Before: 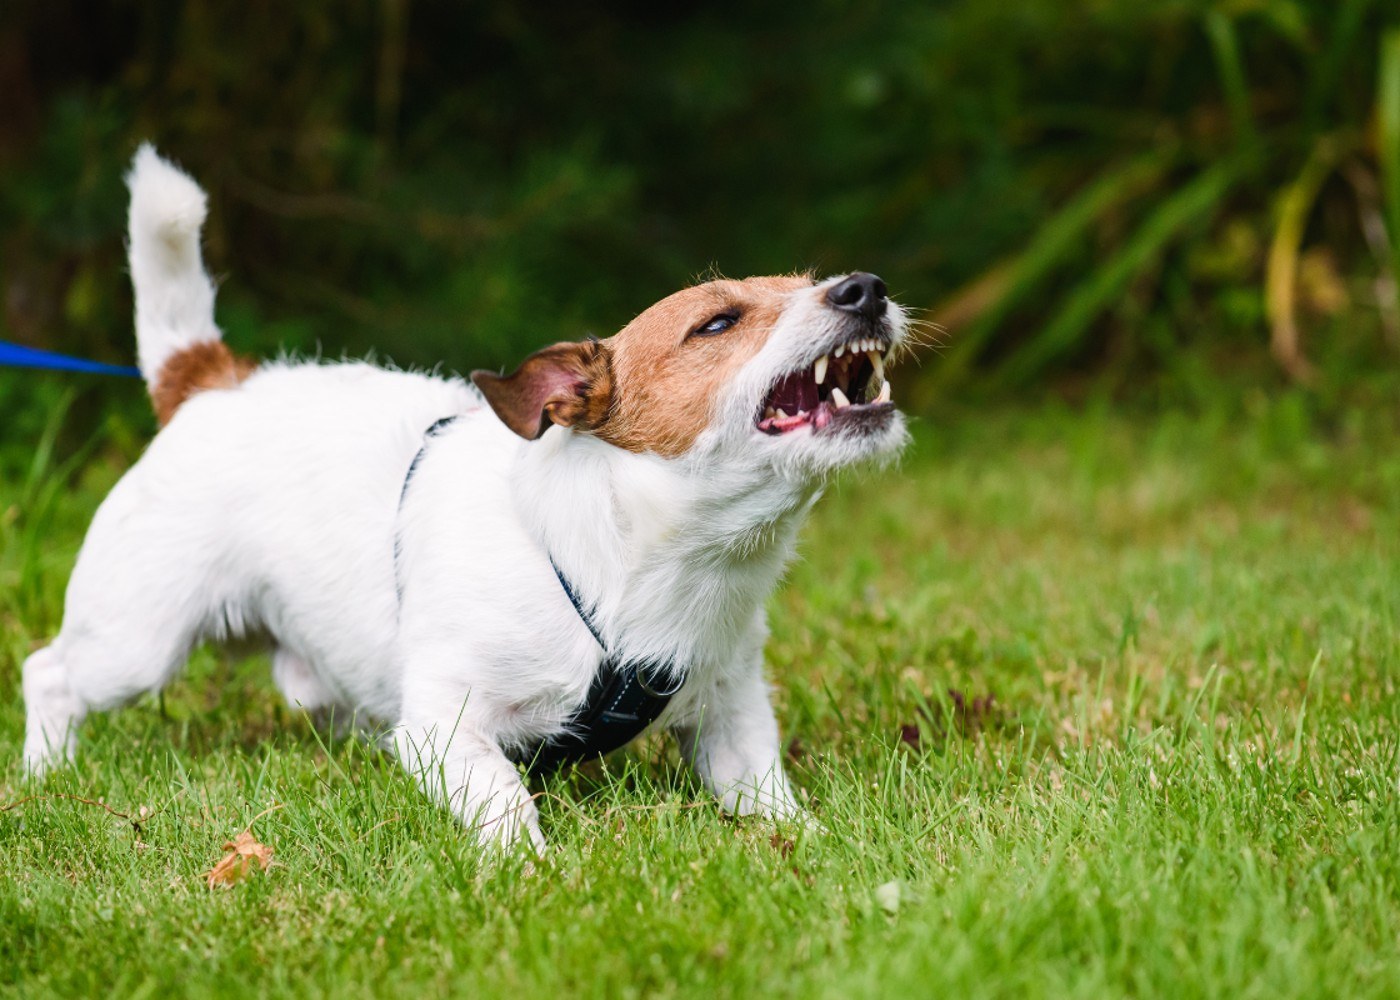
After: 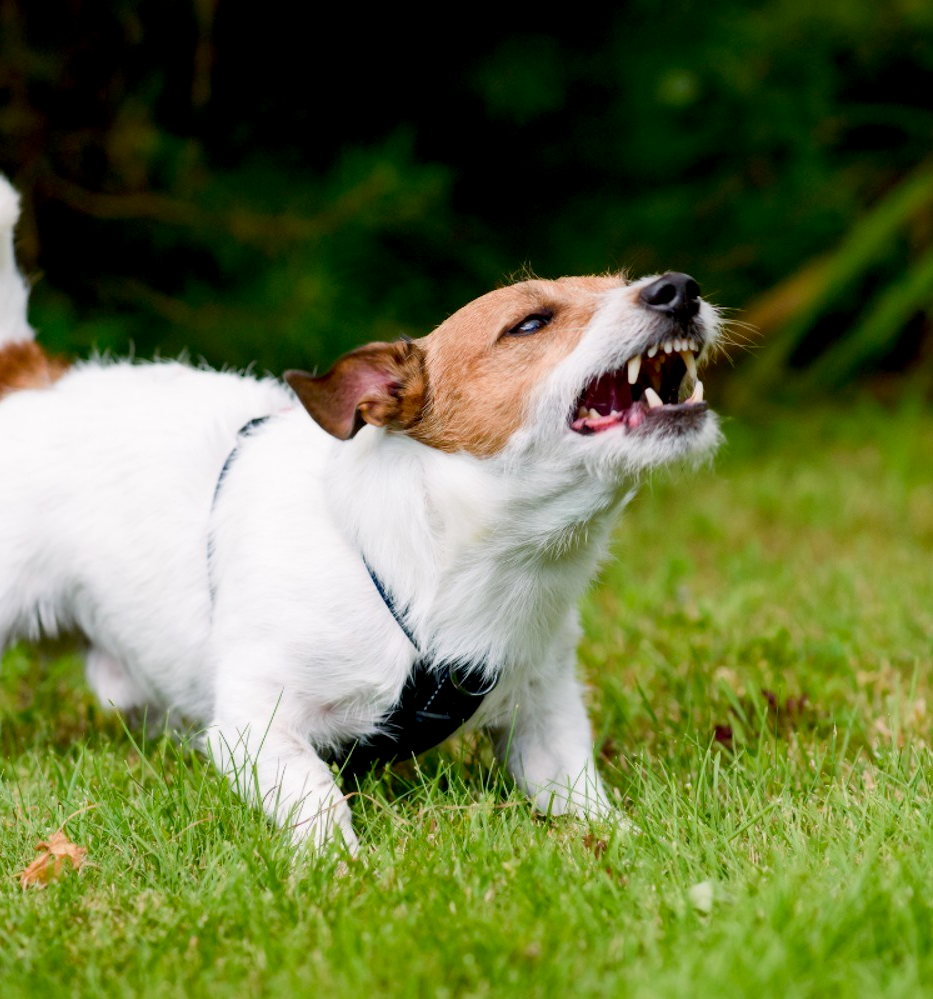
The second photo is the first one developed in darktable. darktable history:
exposure: black level correction 0.012, compensate highlight preservation false
crop and rotate: left 13.409%, right 19.924%
contrast equalizer: octaves 7, y [[0.502, 0.505, 0.512, 0.529, 0.564, 0.588], [0.5 ×6], [0.502, 0.505, 0.512, 0.529, 0.564, 0.588], [0, 0.001, 0.001, 0.004, 0.008, 0.011], [0, 0.001, 0.001, 0.004, 0.008, 0.011]], mix -1
